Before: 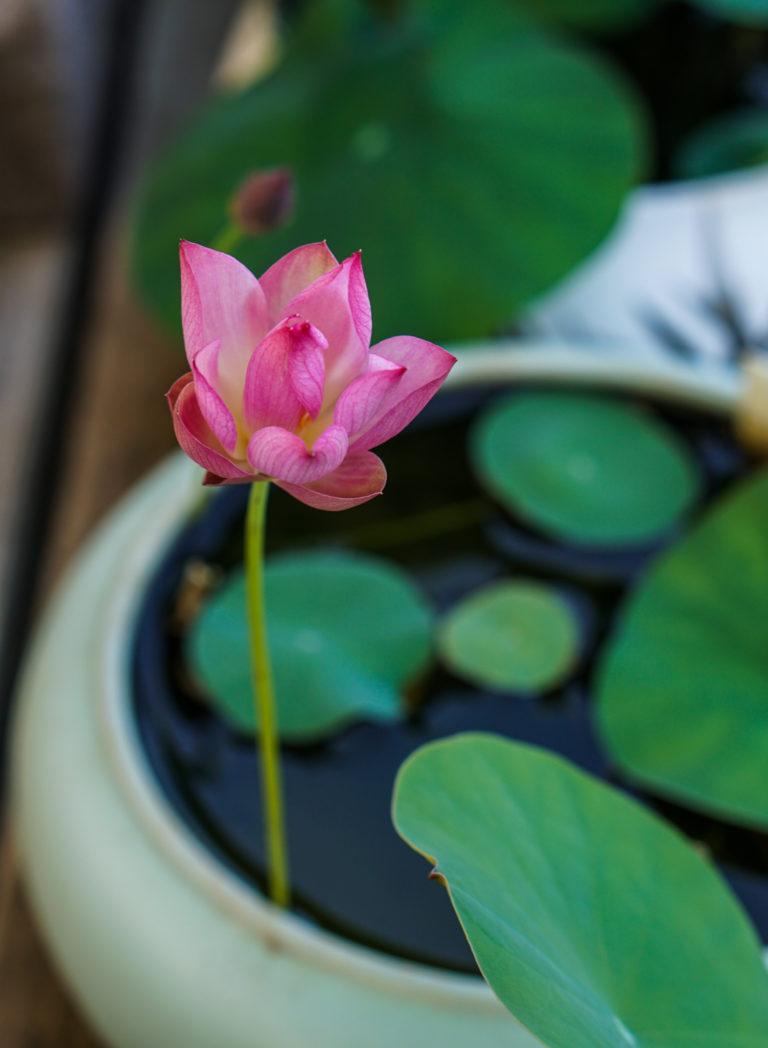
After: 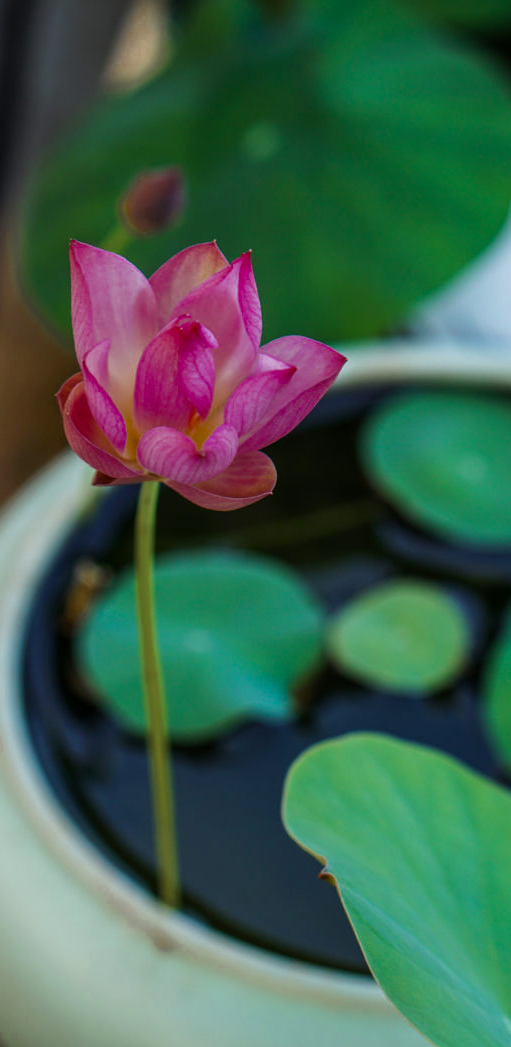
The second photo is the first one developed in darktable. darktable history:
color zones: curves: ch0 [(0.11, 0.396) (0.195, 0.36) (0.25, 0.5) (0.303, 0.412) (0.357, 0.544) (0.75, 0.5) (0.967, 0.328)]; ch1 [(0, 0.468) (0.112, 0.512) (0.202, 0.6) (0.25, 0.5) (0.307, 0.352) (0.357, 0.544) (0.75, 0.5) (0.963, 0.524)]
crop and rotate: left 14.436%, right 18.898%
